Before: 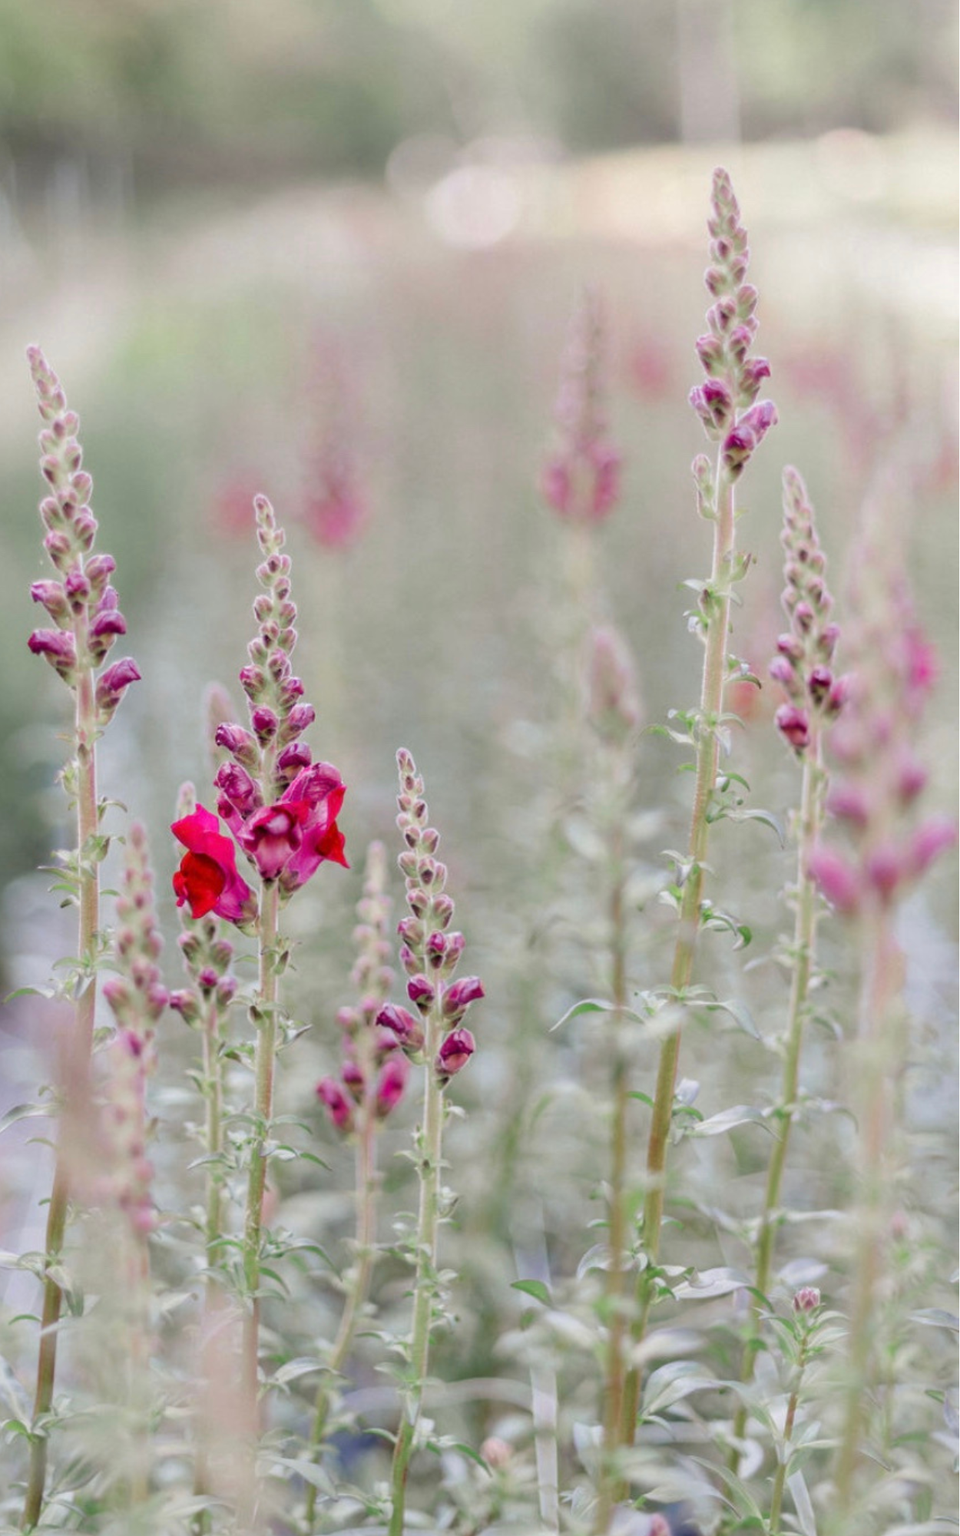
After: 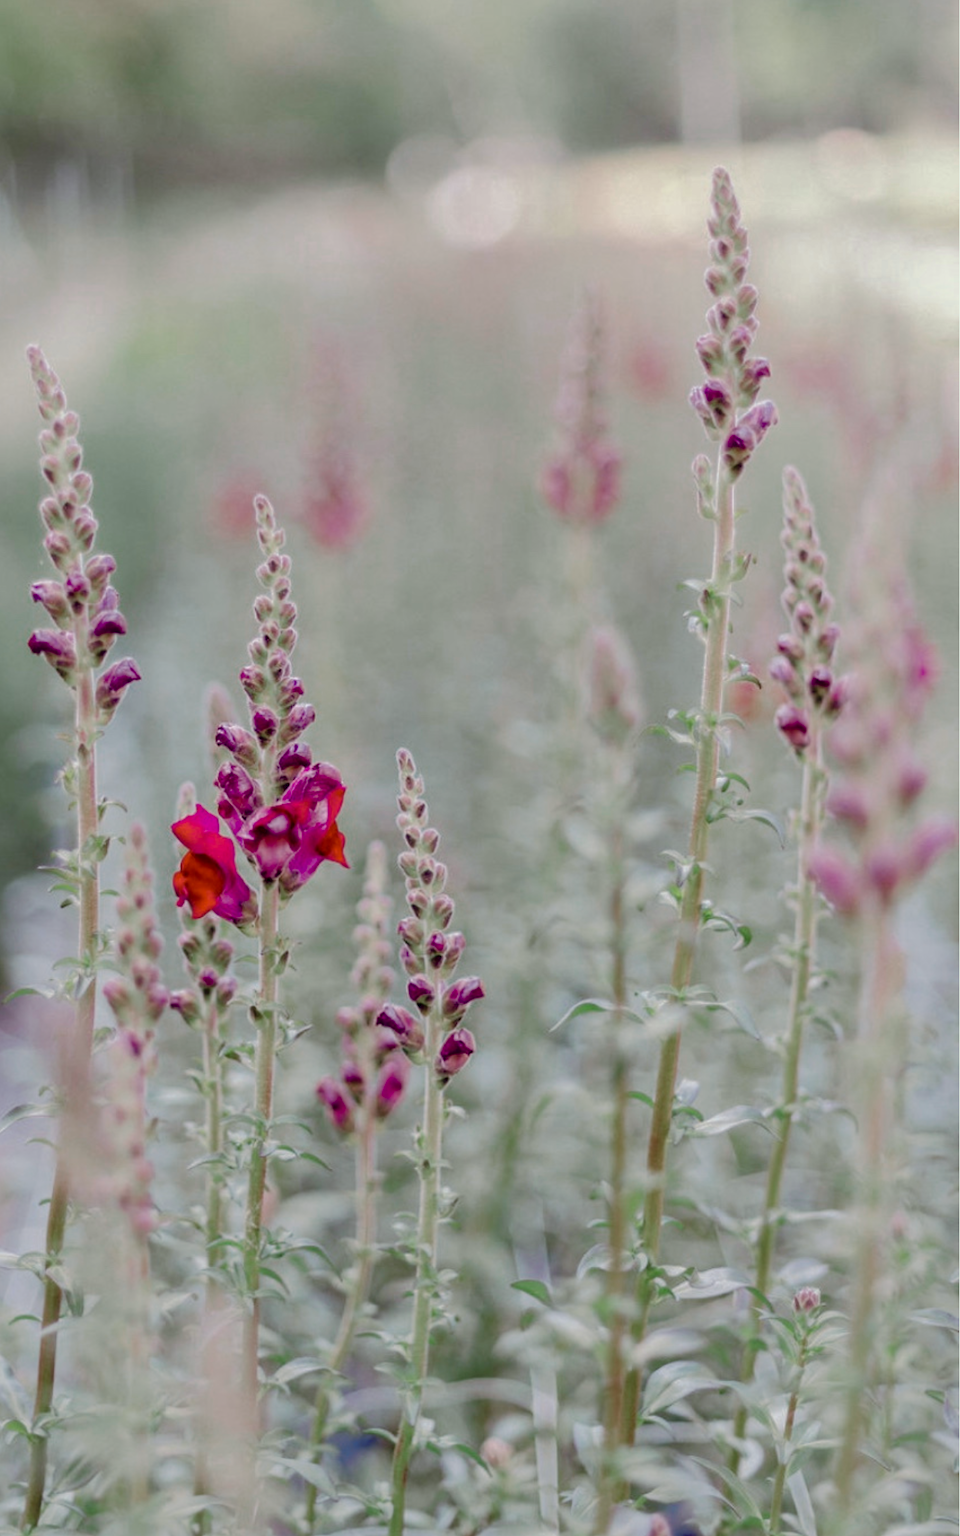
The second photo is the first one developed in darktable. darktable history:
color look up table: target L [19.1, 34.19, 44.53, 58.04, 70.1, 79.32, 45.24, 41.49, 70.64, 35.64, 49.88, -38.63, 54.23, 59.35, 21.12, 39.76, 21.59, 47.51, 59.22, 45.39, 39.52, 43.6, 56.8, 32.99, 0 ×25], target a [0.024, -0.108, 0.07, -0.232, -2.141, 1.218, -14.87, 42.43, 0.508, 44.1, -27.09, 126.09, 15.22, -15.06, 40.28, 43.38, 12.39, 28.9, -21.86, 10.36, -12.78, -3.54, 14.68, 12.79, 0 ×25], target b [-4.163, -1.111, 0.266, -2.417, -1.276, 0.249, -22.05, -17.01, 67.93, 22.32, 26.12, -128, 46.24, 42.11, -33.35, 6.606, -63.81, 41.22, -2.506, -23.78, 22.89, -26.08, 12.45, 12.97, 0 ×25], num patches 24
tone curve: curves: ch0 [(0, 0) (0.224, 0.12) (0.375, 0.296) (0.528, 0.472) (0.681, 0.634) (0.8, 0.766) (0.873, 0.877) (1, 1)], preserve colors basic power
